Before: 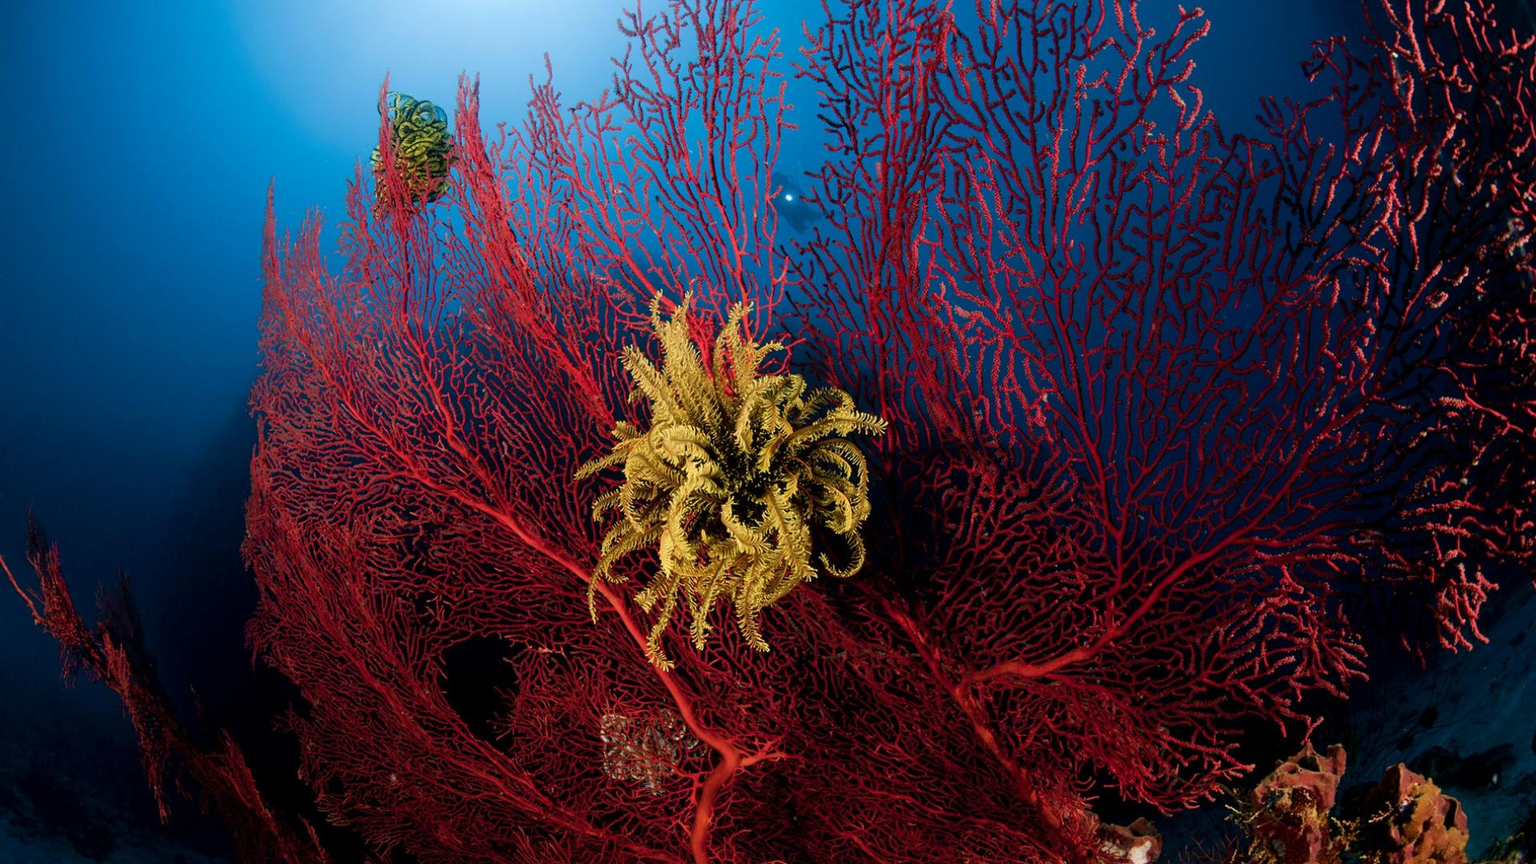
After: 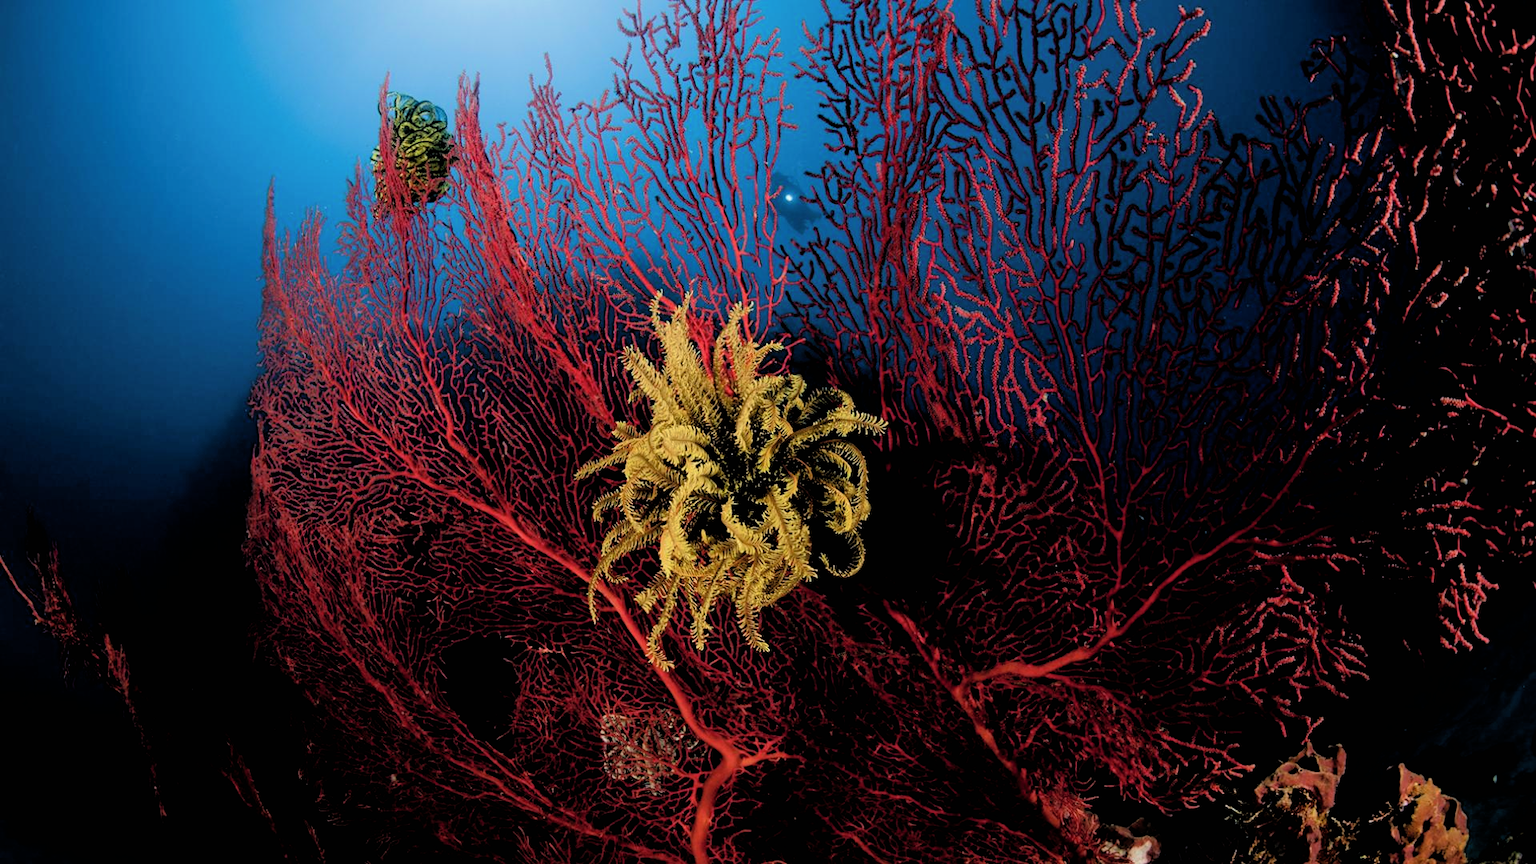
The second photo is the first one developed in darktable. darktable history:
shadows and highlights: shadows 30
filmic rgb: black relative exposure -3.72 EV, white relative exposure 2.77 EV, dynamic range scaling -5.32%, hardness 3.03
